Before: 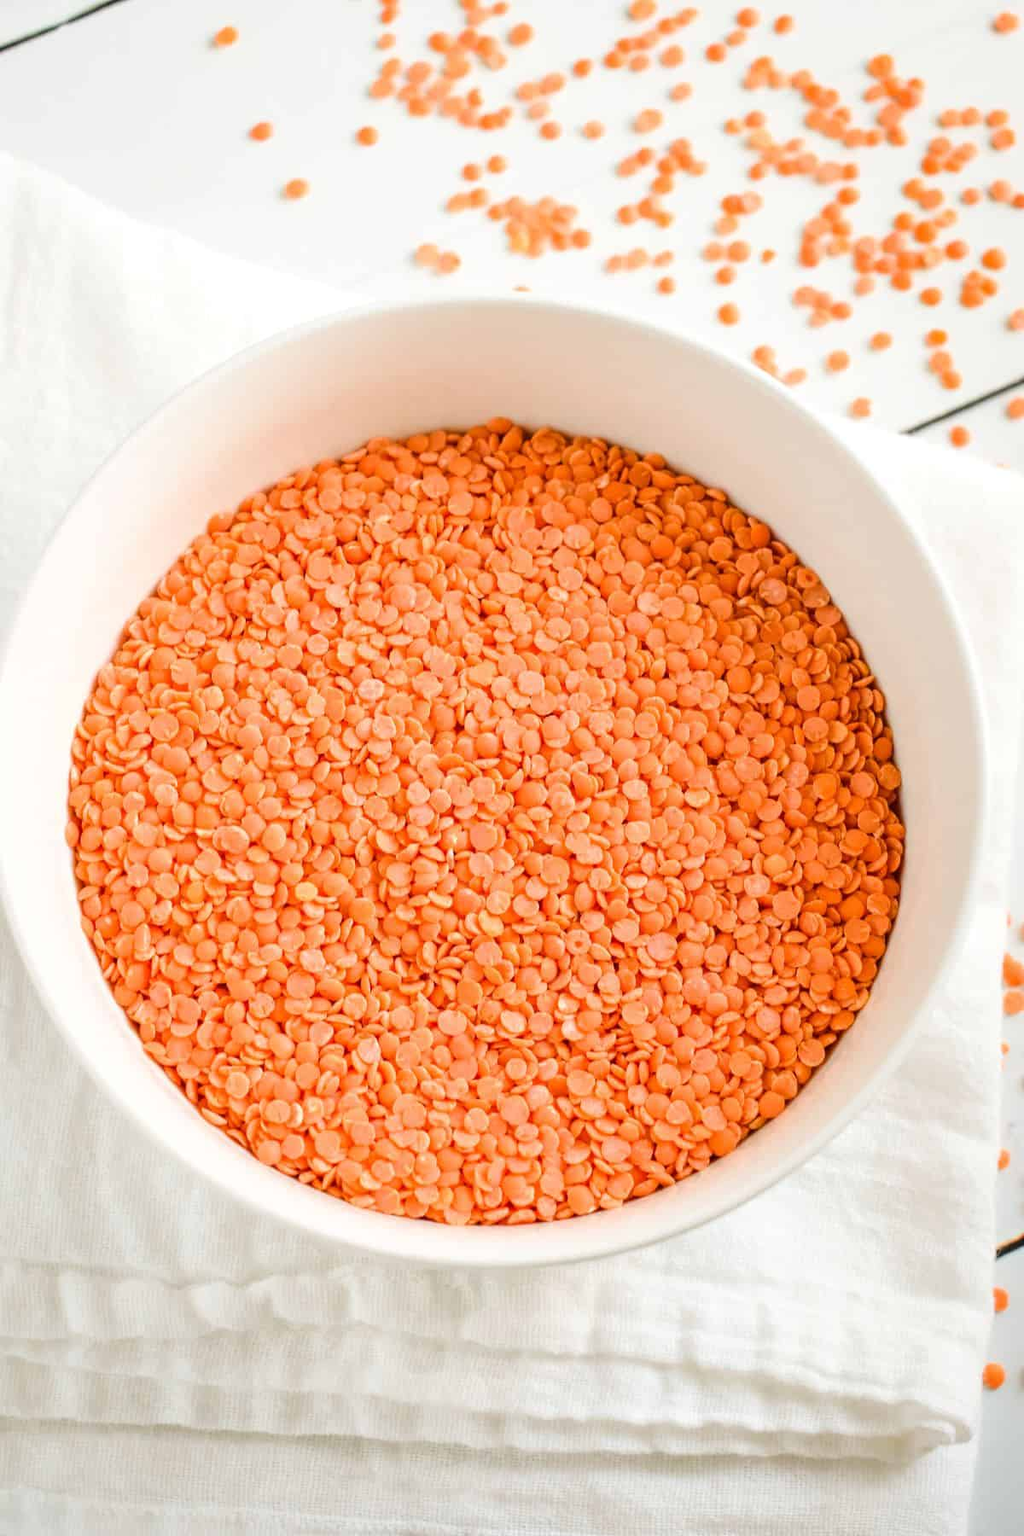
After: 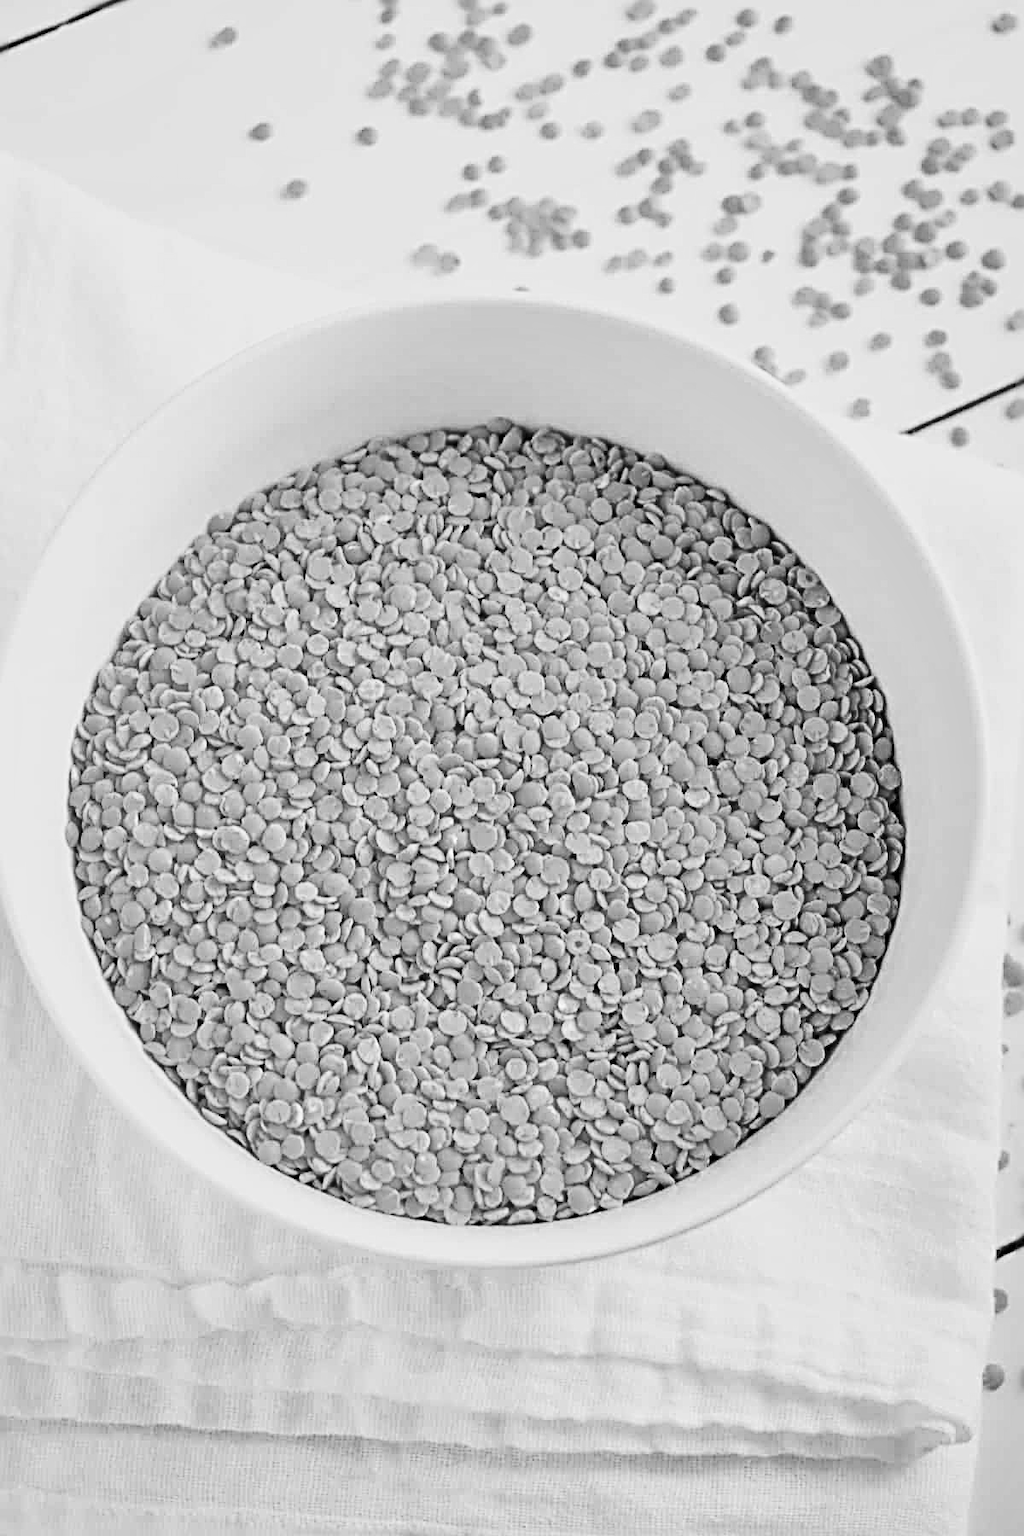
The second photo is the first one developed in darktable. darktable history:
sharpen: radius 3.69, amount 0.928
contrast brightness saturation: contrast 0.28
exposure: black level correction 0.009, exposure -0.637 EV, compensate highlight preservation false
tone equalizer: -7 EV 0.15 EV, -6 EV 0.6 EV, -5 EV 1.15 EV, -4 EV 1.33 EV, -3 EV 1.15 EV, -2 EV 0.6 EV, -1 EV 0.15 EV, mask exposure compensation -0.5 EV
monochrome: a 2.21, b -1.33, size 2.2
